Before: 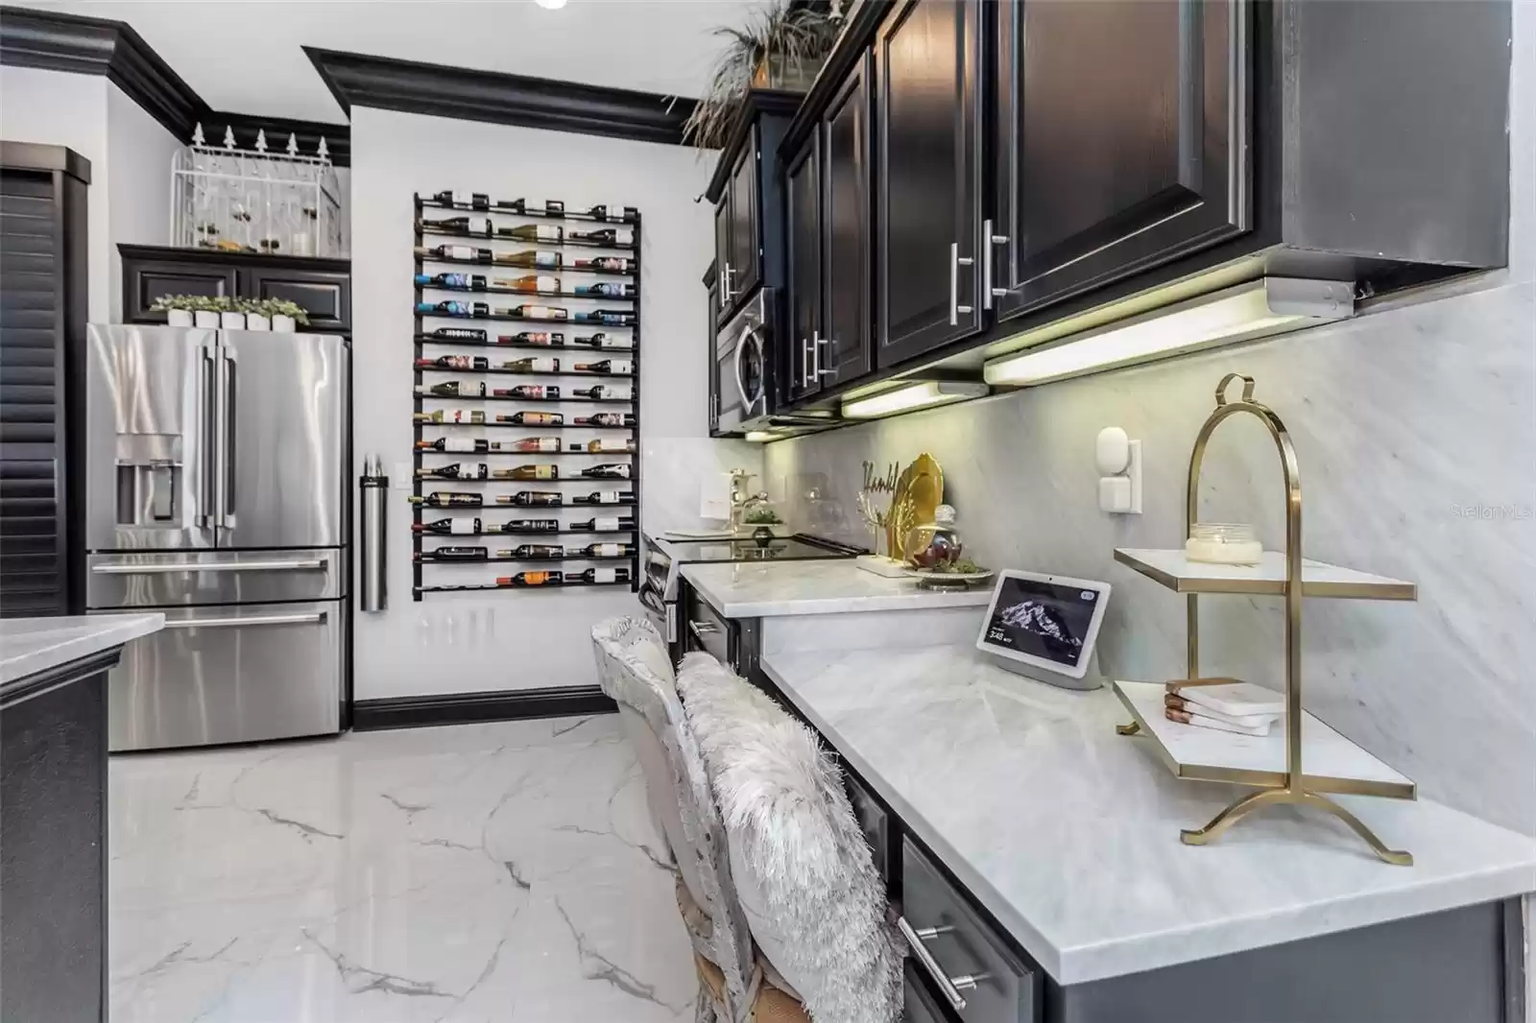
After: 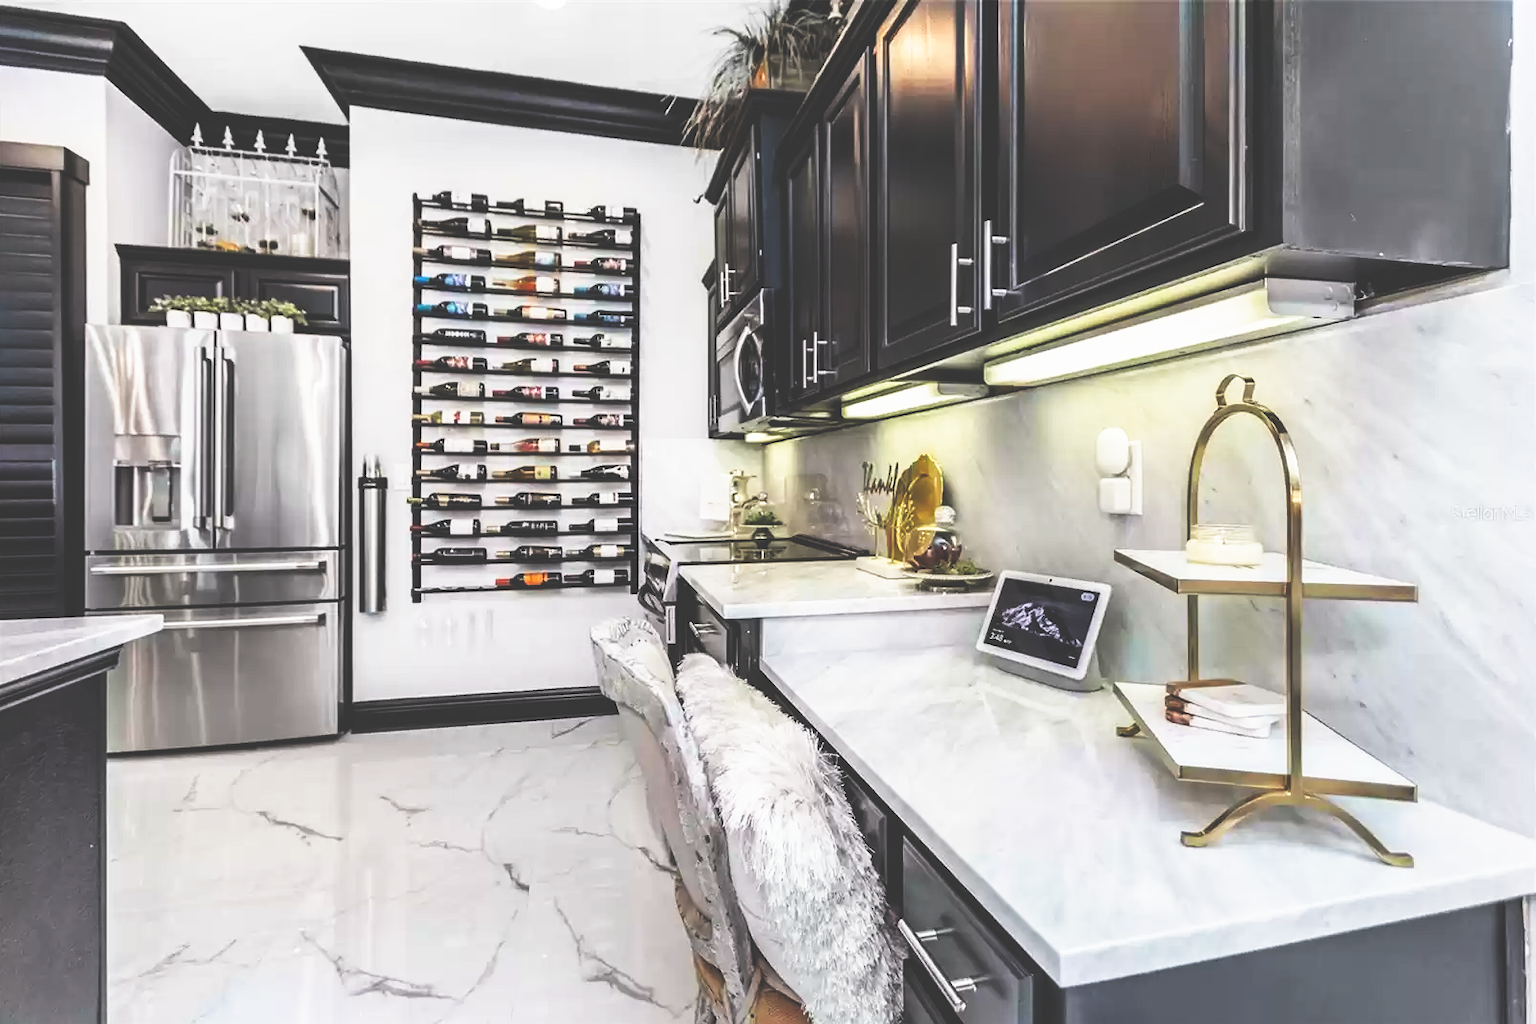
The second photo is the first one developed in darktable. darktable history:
base curve: curves: ch0 [(0, 0.036) (0.007, 0.037) (0.604, 0.887) (1, 1)], preserve colors none
crop and rotate: left 0.164%, bottom 0.009%
